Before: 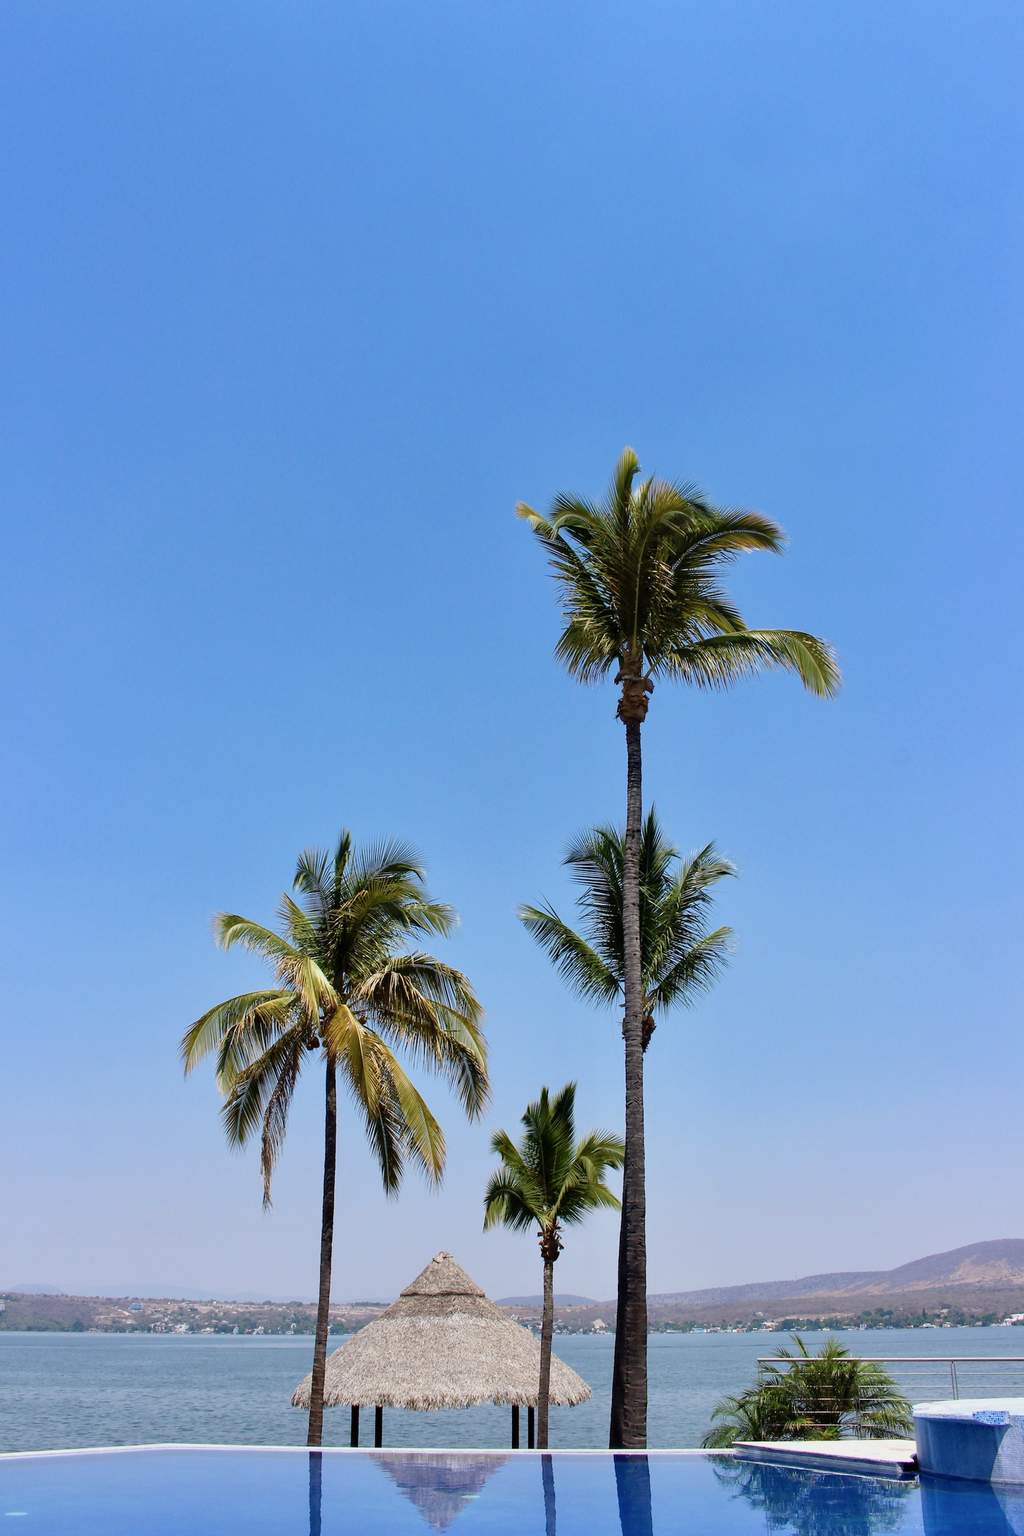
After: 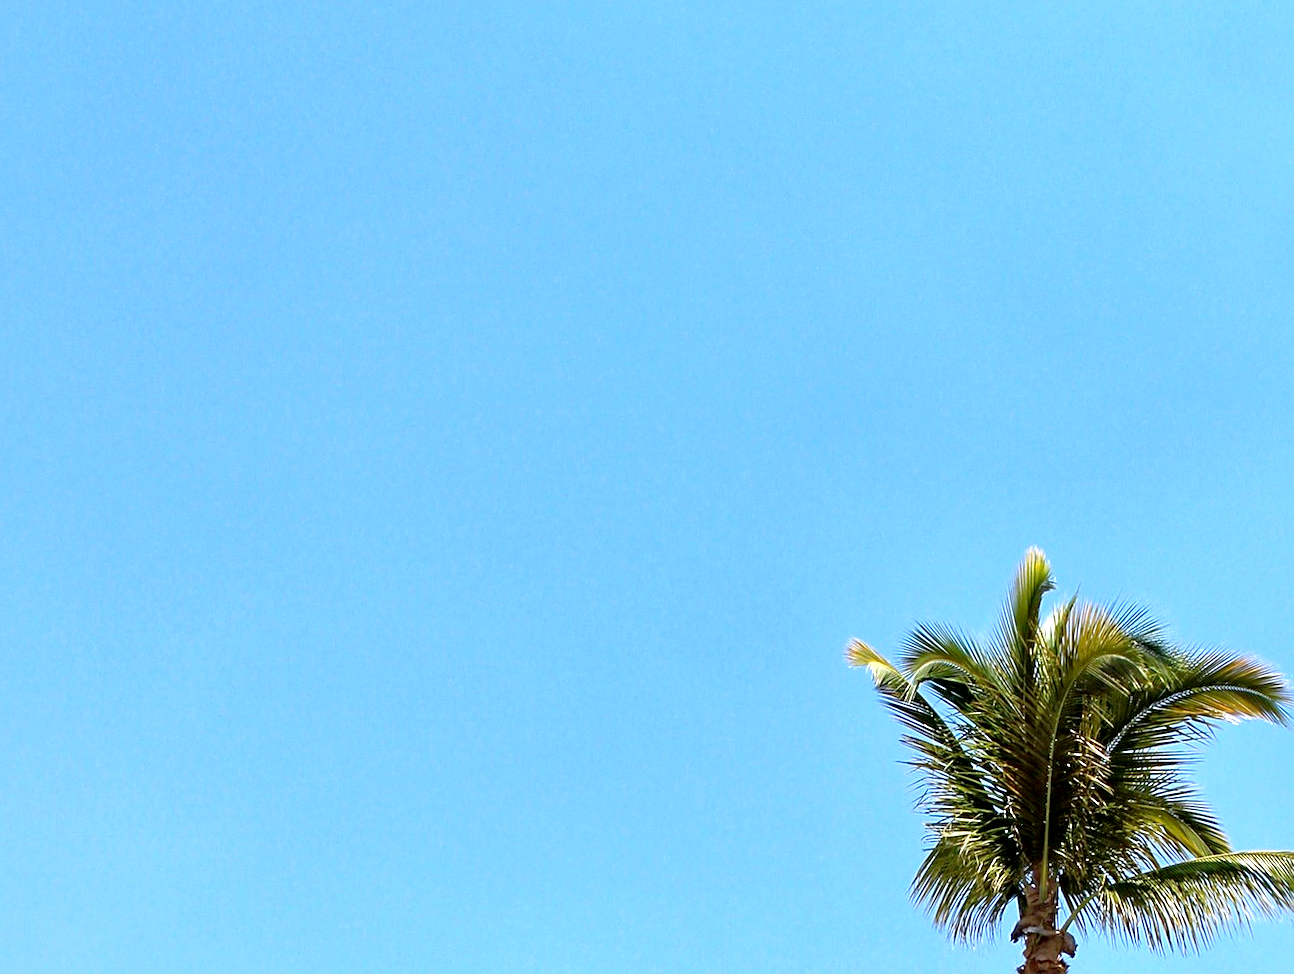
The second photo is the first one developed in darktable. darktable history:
local contrast: mode bilateral grid, contrast 16, coarseness 37, detail 105%, midtone range 0.2
shadows and highlights: shadows 25.43, highlights -25.26, highlights color adjustment 49.05%
sharpen: on, module defaults
crop: left 0.533%, top 7.632%, right 23.305%, bottom 54.143%
exposure: black level correction 0, exposure 1.103 EV, compensate highlight preservation false
